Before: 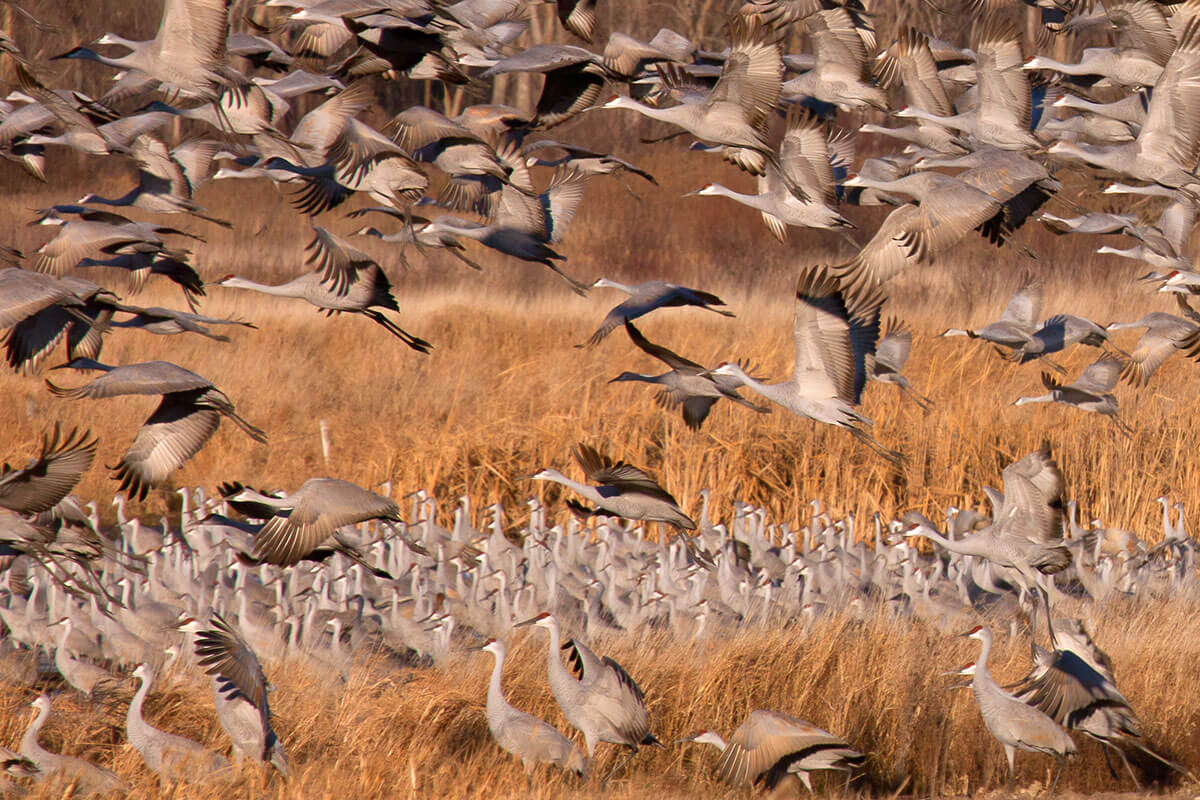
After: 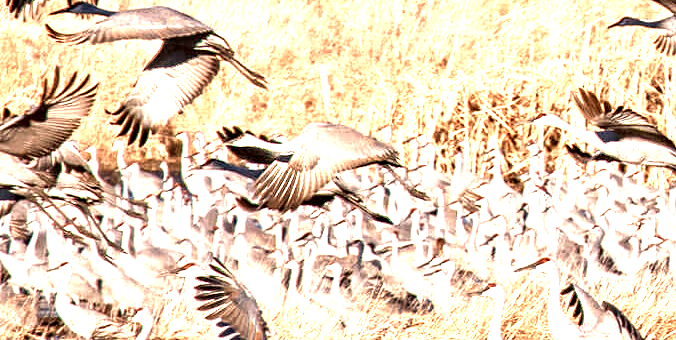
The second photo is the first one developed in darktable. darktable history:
color zones: curves: ch0 [(0.018, 0.548) (0.224, 0.64) (0.425, 0.447) (0.675, 0.575) (0.732, 0.579)]; ch1 [(0.066, 0.487) (0.25, 0.5) (0.404, 0.43) (0.75, 0.421) (0.956, 0.421)]; ch2 [(0.044, 0.561) (0.215, 0.465) (0.399, 0.544) (0.465, 0.548) (0.614, 0.447) (0.724, 0.43) (0.882, 0.623) (0.956, 0.632)]
crop: top 44.483%, right 43.593%, bottom 12.892%
contrast equalizer: octaves 7, y [[0.5, 0.542, 0.583, 0.625, 0.667, 0.708], [0.5 ×6], [0.5 ×6], [0 ×6], [0 ×6]]
exposure: black level correction 0, exposure 1.4 EV, compensate highlight preservation false
